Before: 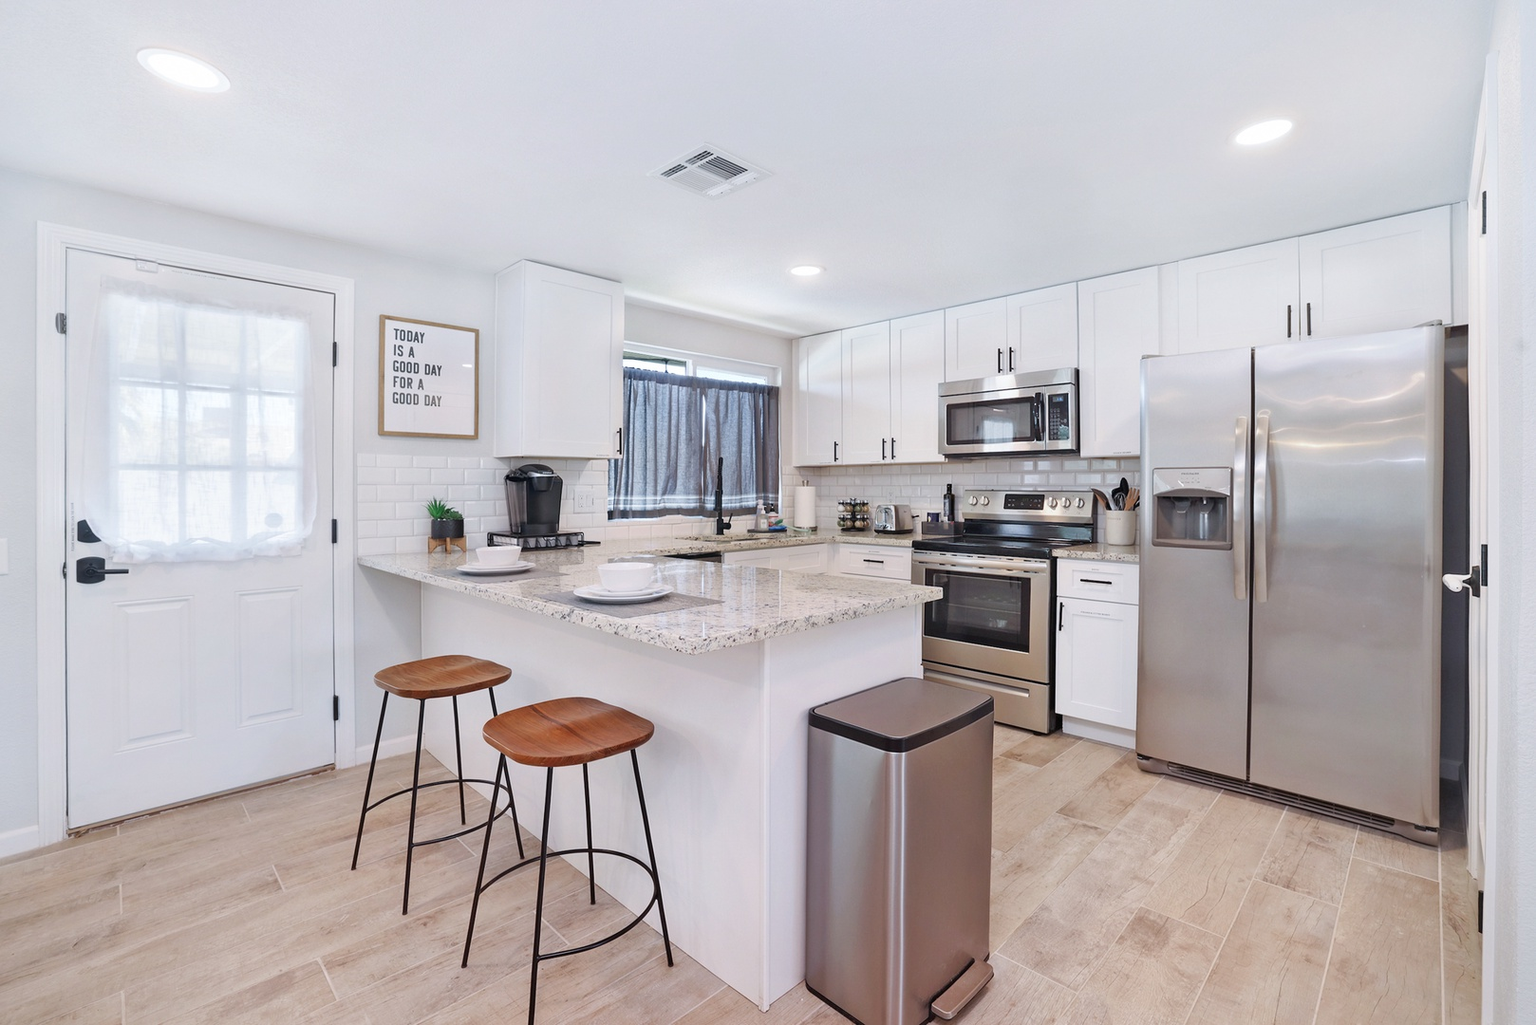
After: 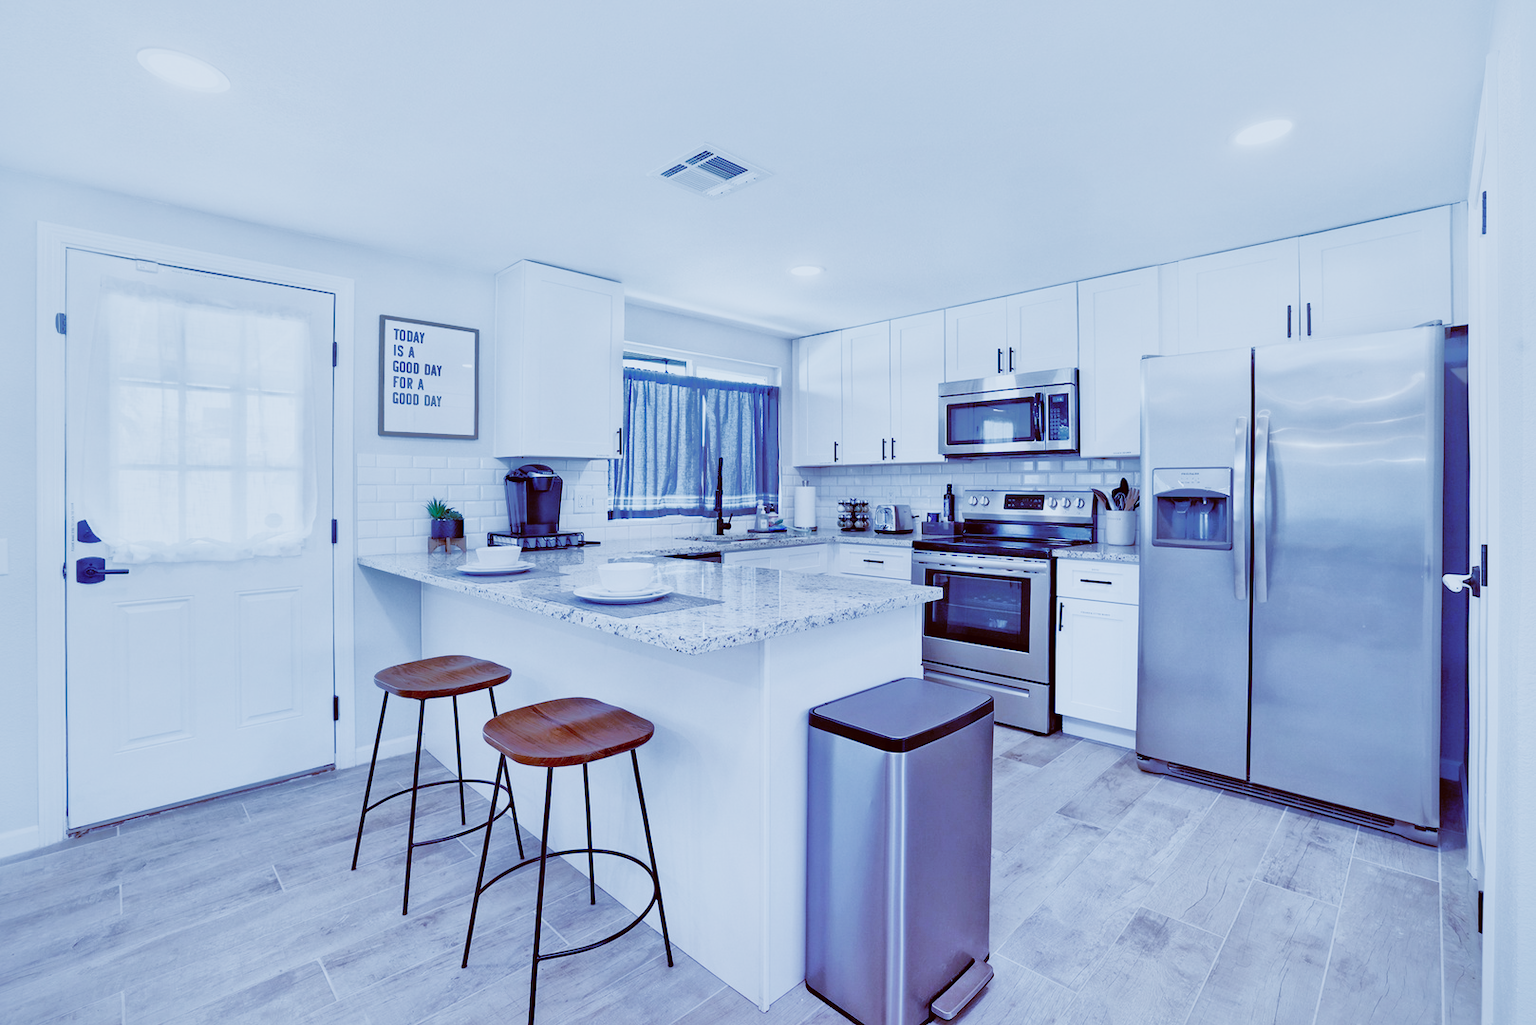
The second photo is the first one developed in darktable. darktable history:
shadows and highlights: shadows 60, highlights -60
sigmoid: contrast 1.7, skew -0.2, preserve hue 0%, red attenuation 0.1, red rotation 0.035, green attenuation 0.1, green rotation -0.017, blue attenuation 0.15, blue rotation -0.052, base primaries Rec2020
tone equalizer: -8 EV -0.75 EV, -7 EV -0.7 EV, -6 EV -0.6 EV, -5 EV -0.4 EV, -3 EV 0.4 EV, -2 EV 0.6 EV, -1 EV 0.7 EV, +0 EV 0.75 EV, edges refinement/feathering 500, mask exposure compensation -1.57 EV, preserve details no
contrast brightness saturation: contrast 0.05
white balance: red 0.766, blue 1.537
color balance: lift [1, 1.015, 1.004, 0.985], gamma [1, 0.958, 0.971, 1.042], gain [1, 0.956, 0.977, 1.044]
